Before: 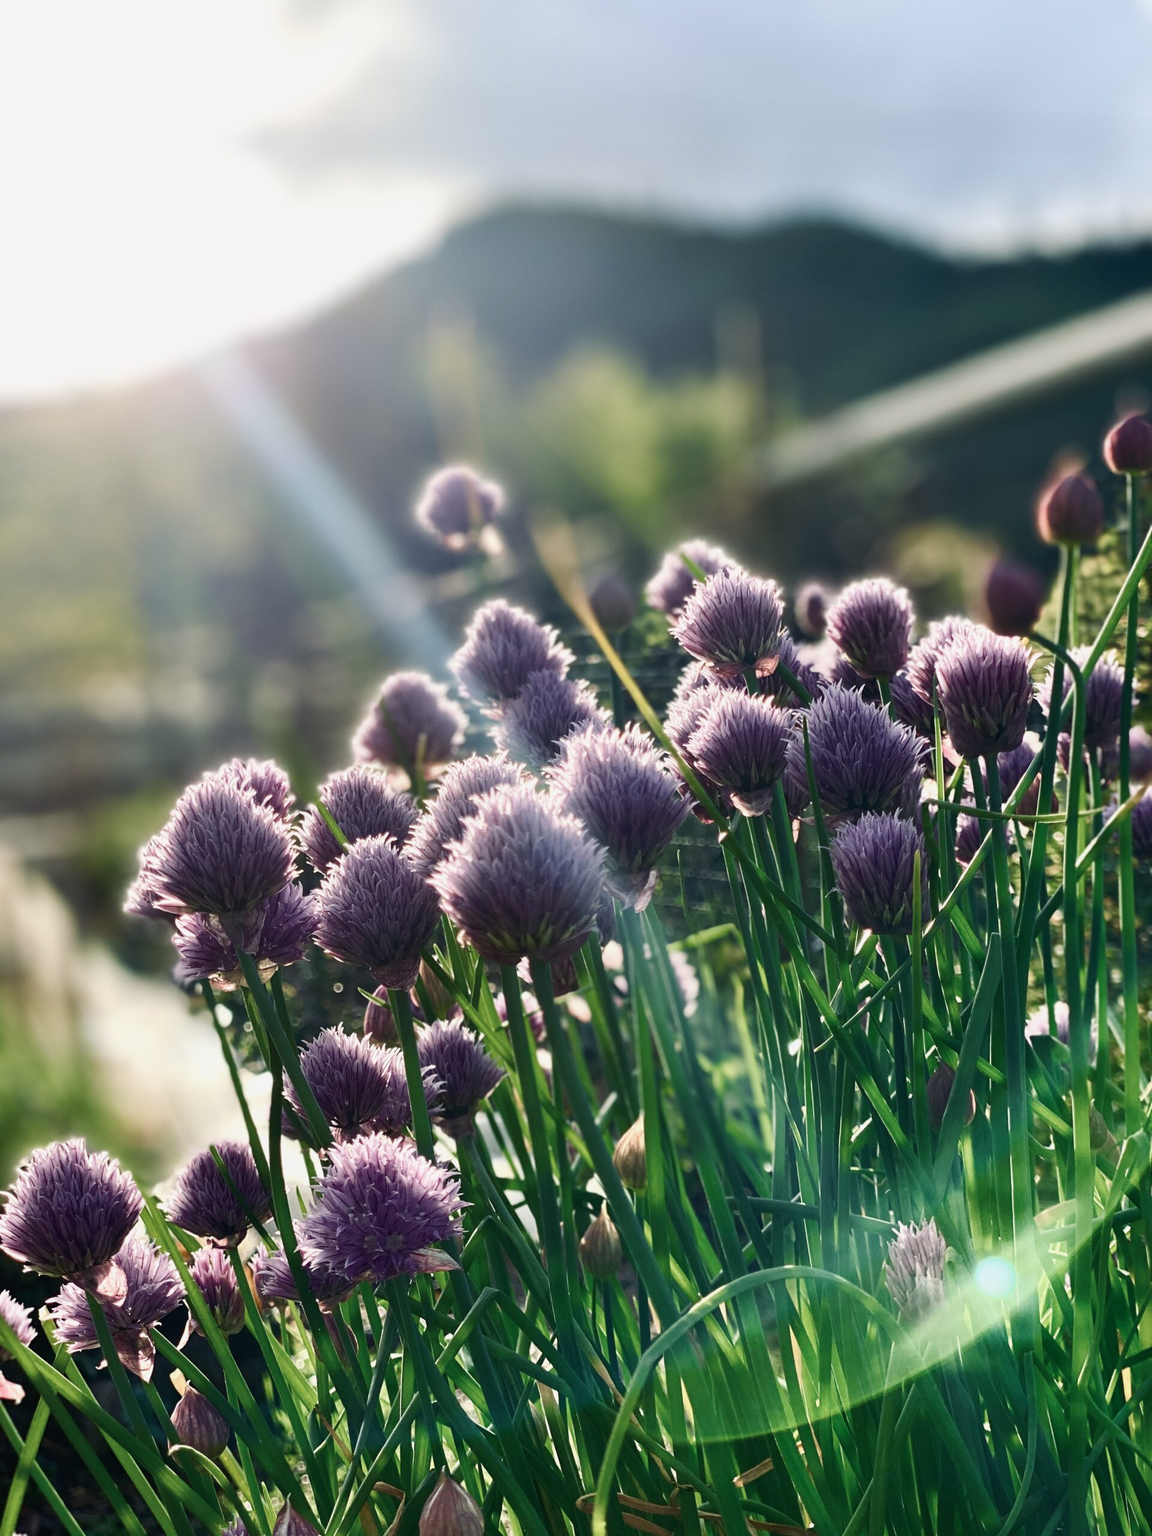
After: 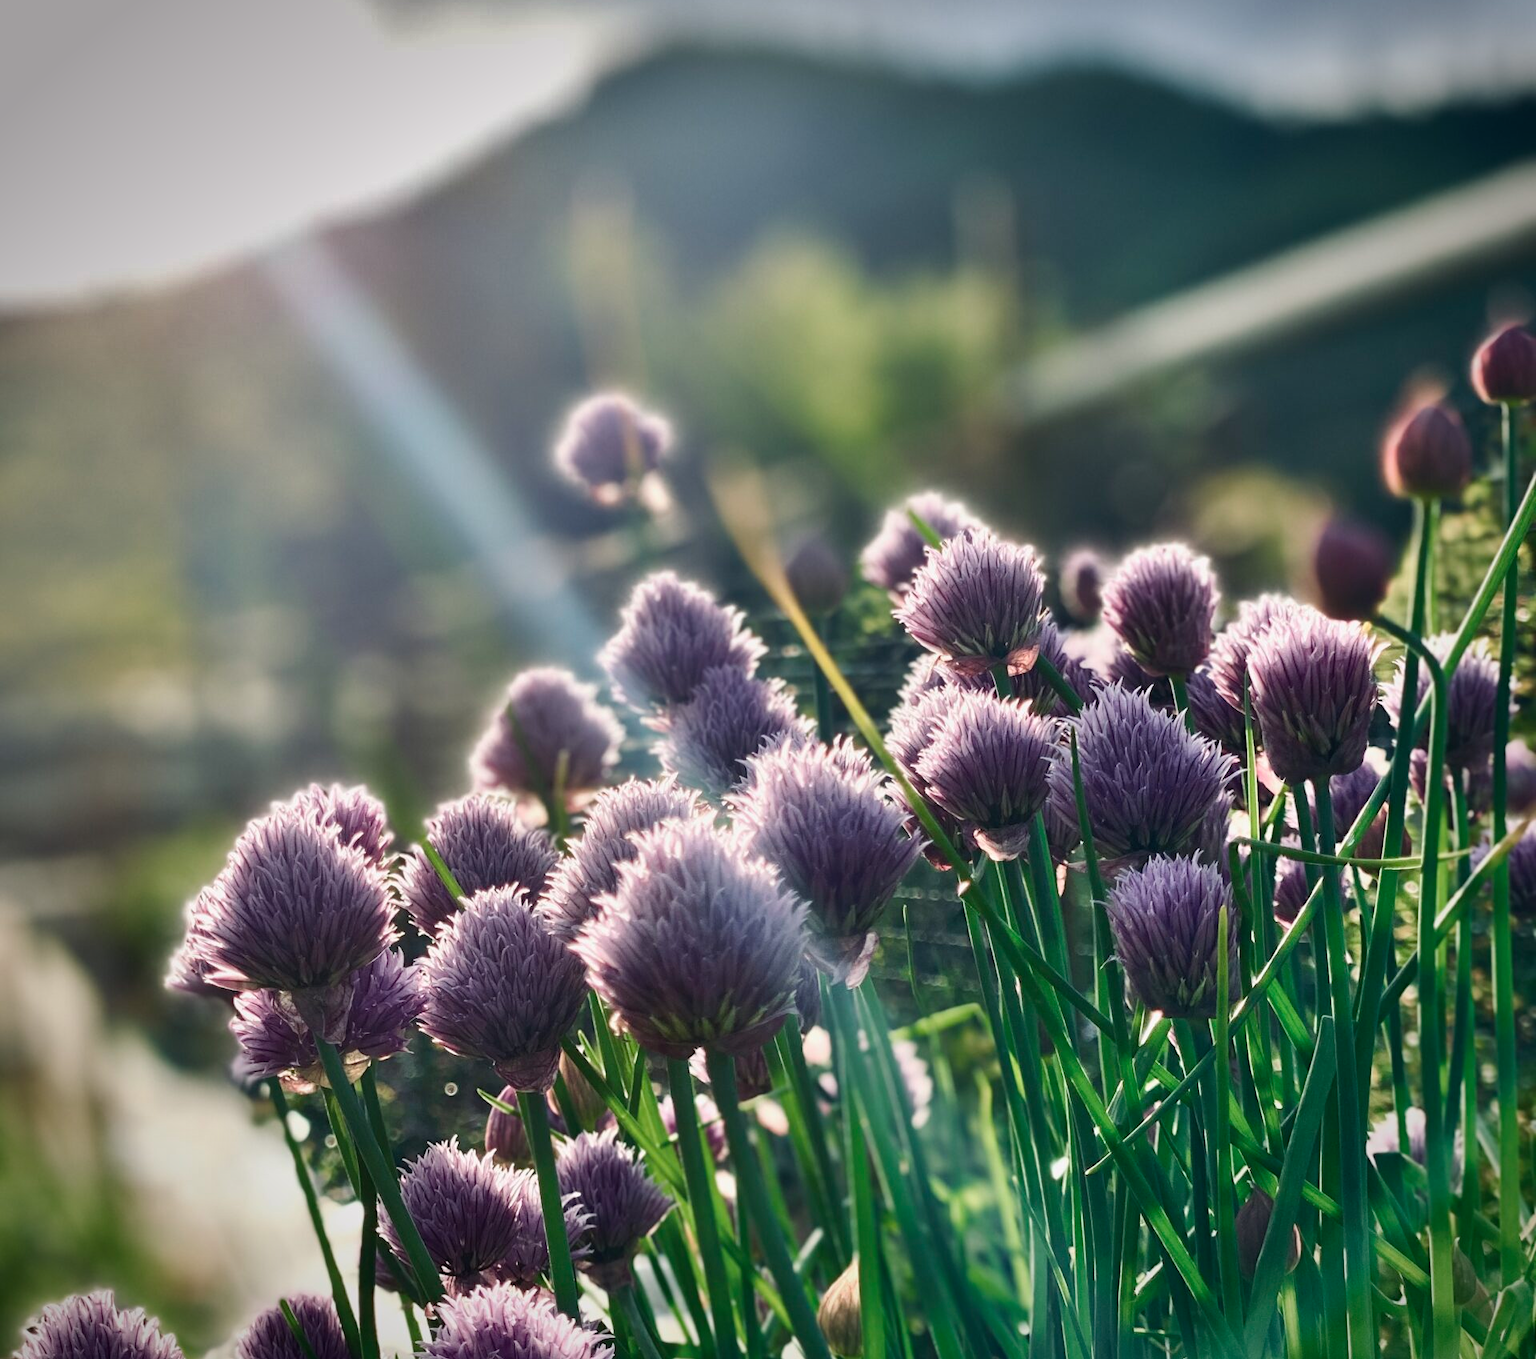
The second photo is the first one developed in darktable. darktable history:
contrast brightness saturation: saturation -0.048
crop: top 11.14%, bottom 22.481%
exposure: compensate highlight preservation false
vignetting: saturation -0.033, center (0, 0.006), automatic ratio true
shadows and highlights: white point adjustment 0.111, highlights -71.4, soften with gaussian
